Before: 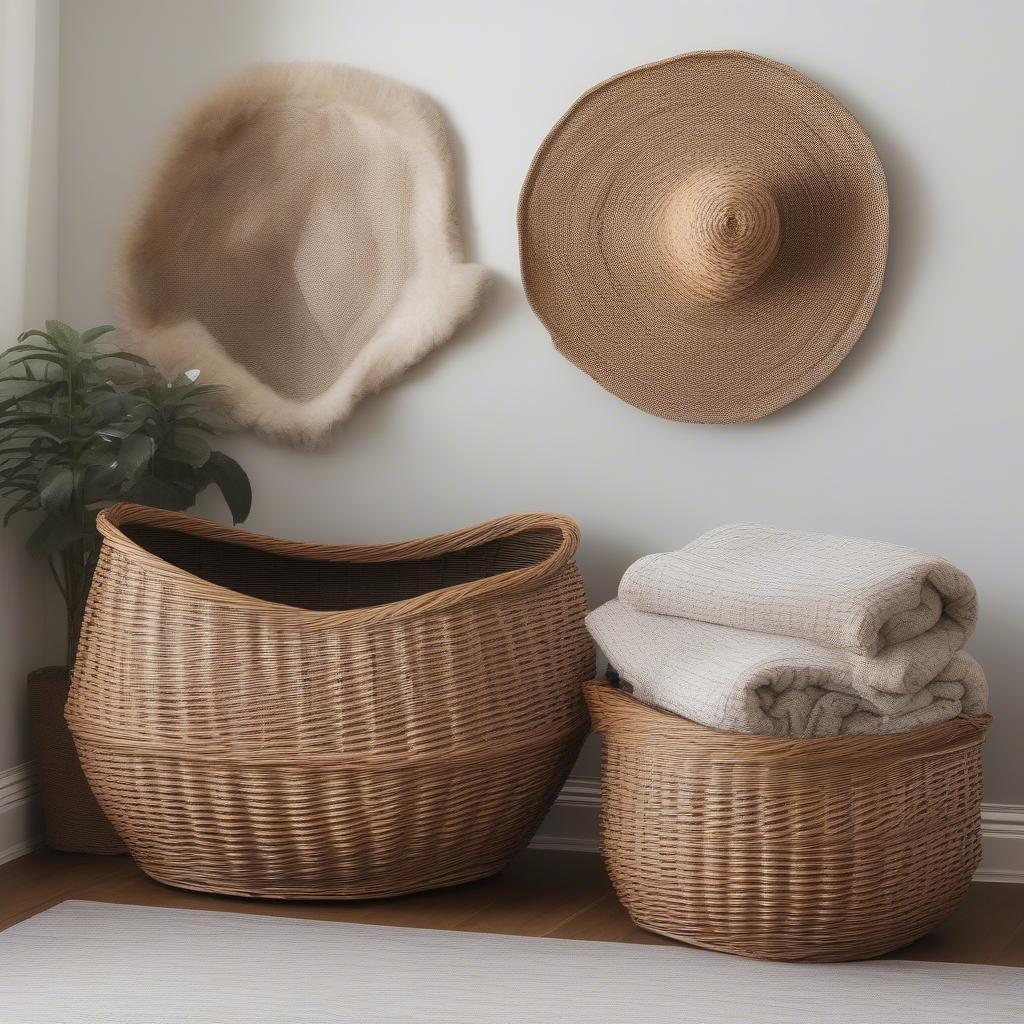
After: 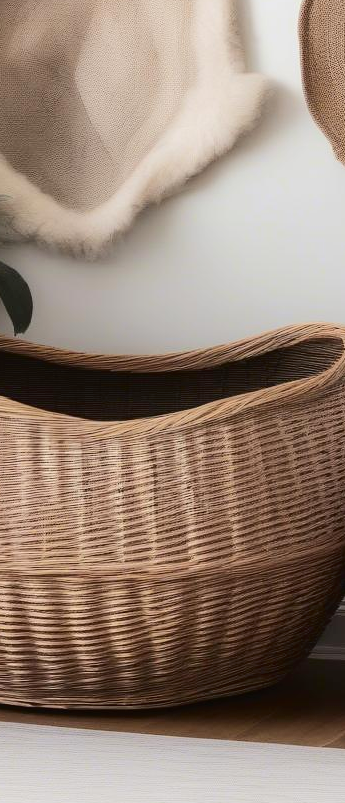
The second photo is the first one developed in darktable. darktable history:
crop and rotate: left 21.414%, top 18.57%, right 44.875%, bottom 2.994%
tone curve: curves: ch0 [(0, 0) (0.003, 0.014) (0.011, 0.017) (0.025, 0.023) (0.044, 0.035) (0.069, 0.04) (0.1, 0.062) (0.136, 0.099) (0.177, 0.152) (0.224, 0.214) (0.277, 0.291) (0.335, 0.383) (0.399, 0.487) (0.468, 0.581) (0.543, 0.662) (0.623, 0.738) (0.709, 0.802) (0.801, 0.871) (0.898, 0.936) (1, 1)], color space Lab, independent channels, preserve colors none
